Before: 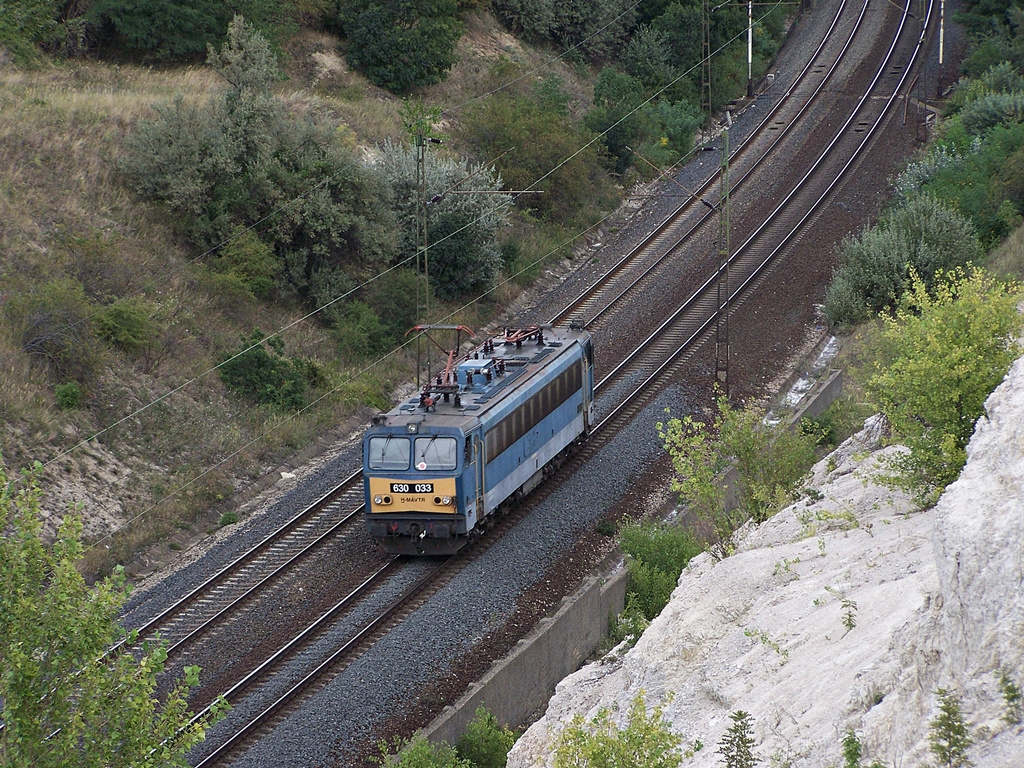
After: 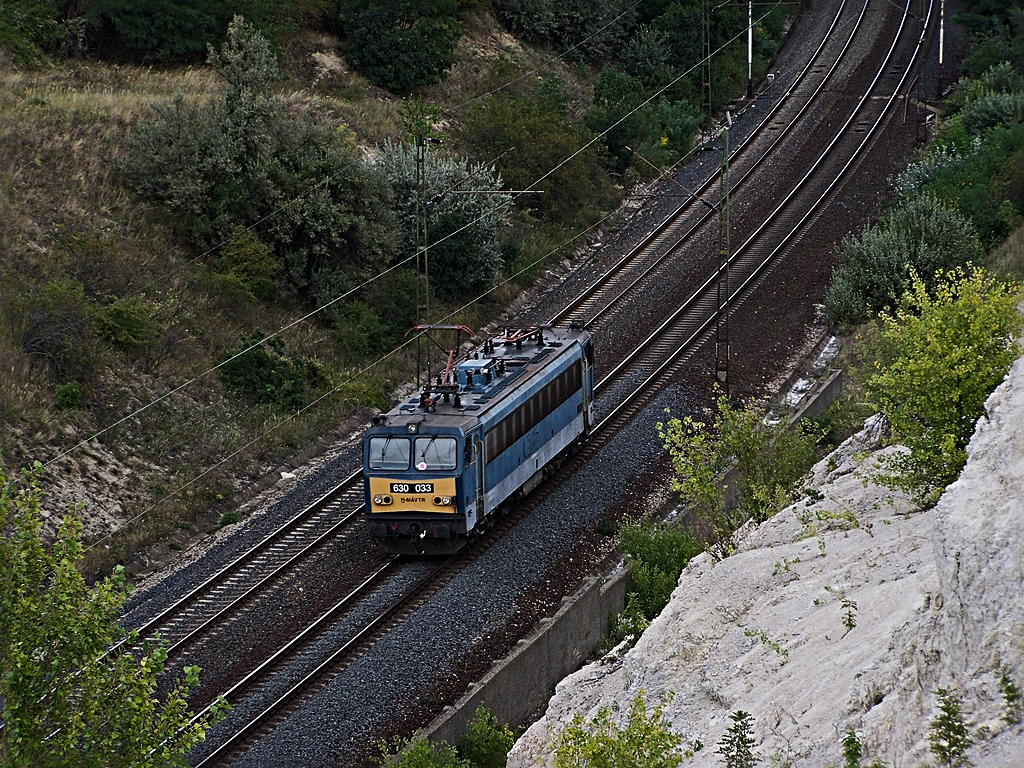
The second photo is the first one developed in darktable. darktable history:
color balance rgb: perceptual saturation grading › global saturation 29.872%, perceptual brilliance grading › highlights 17.418%, perceptual brilliance grading › mid-tones 32.469%, perceptual brilliance grading › shadows -31.183%, global vibrance 9.681%
exposure: exposure -0.961 EV, compensate highlight preservation false
sharpen: radius 4.931
